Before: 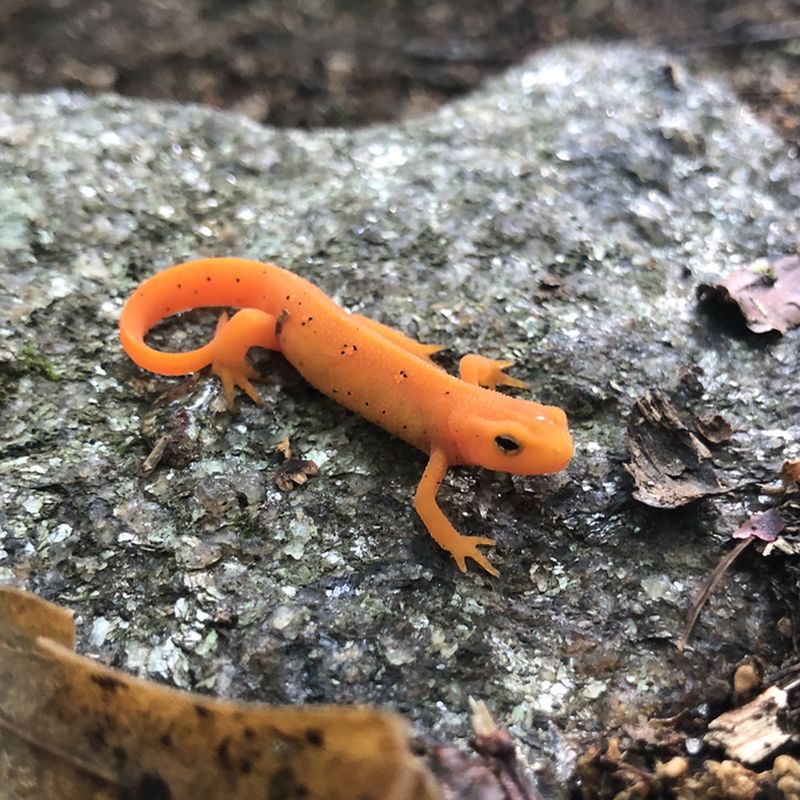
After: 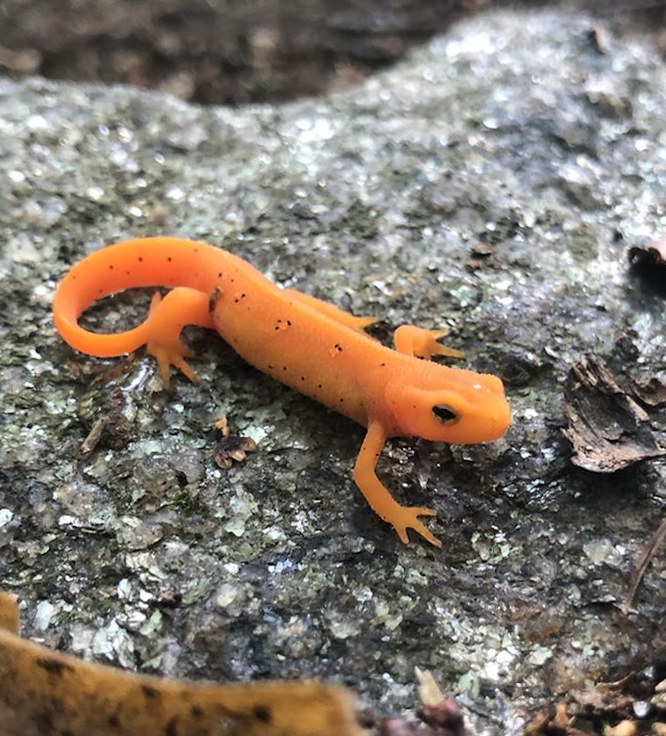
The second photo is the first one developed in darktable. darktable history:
rotate and perspective: rotation -2°, crop left 0.022, crop right 0.978, crop top 0.049, crop bottom 0.951
crop: left 7.598%, right 7.873%
